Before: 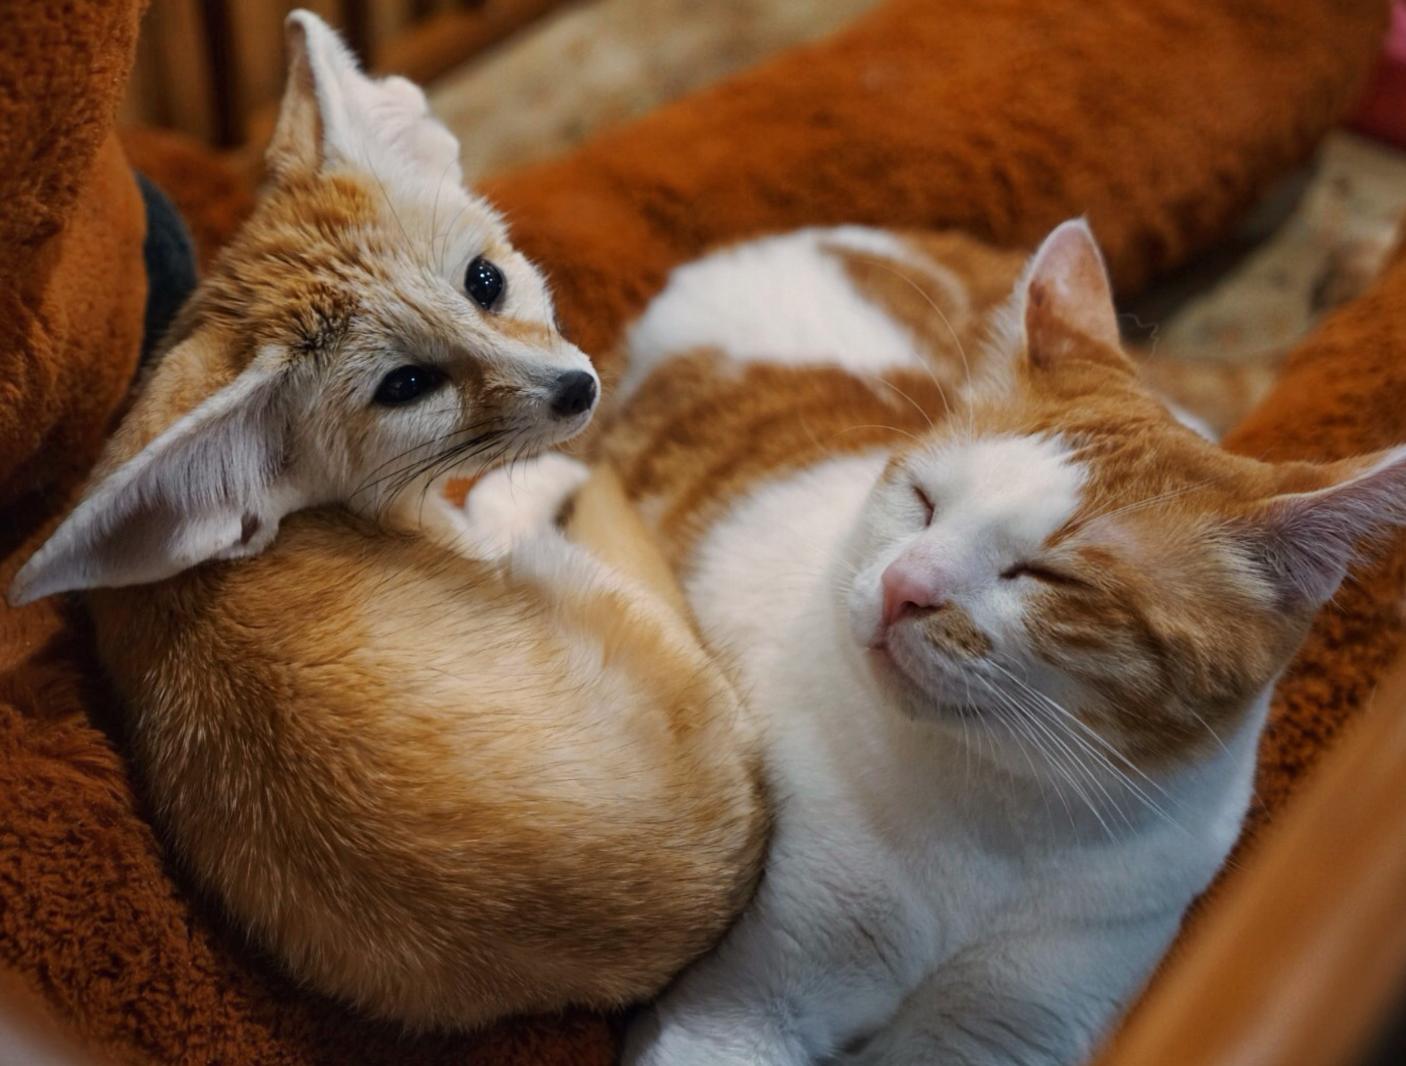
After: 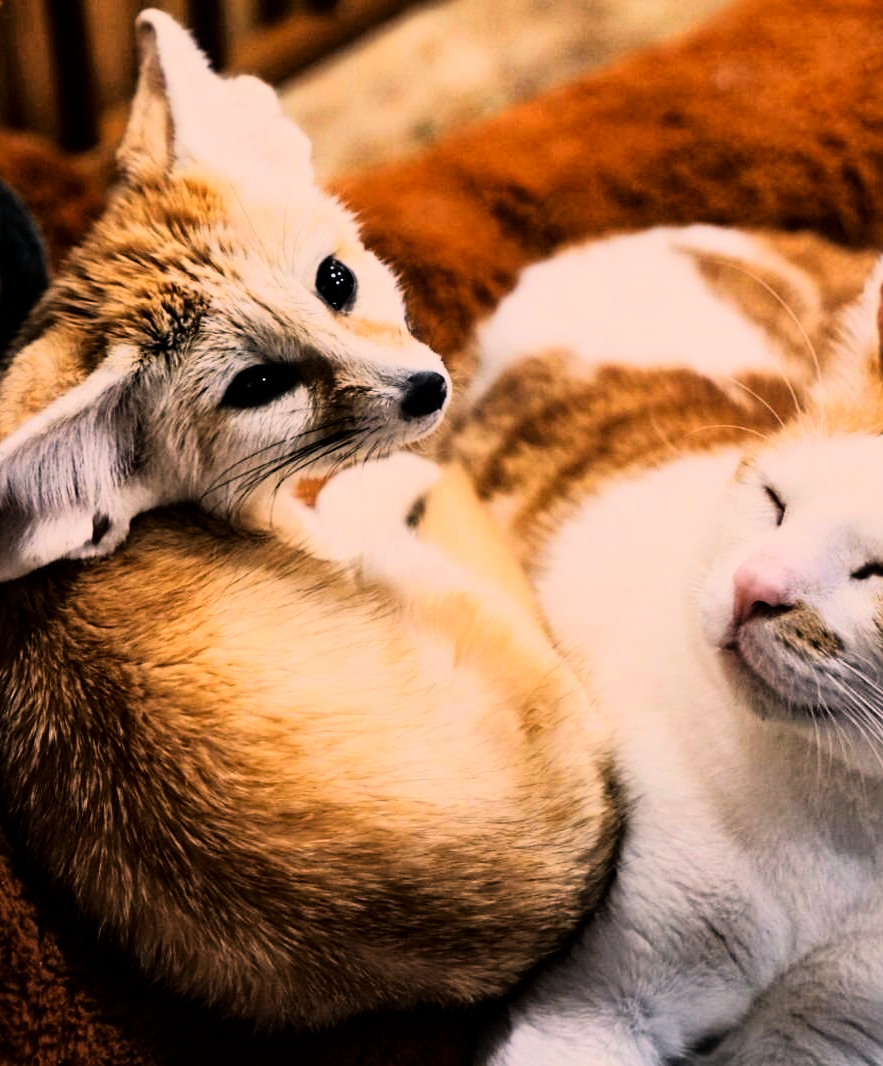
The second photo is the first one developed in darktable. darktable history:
filmic rgb: black relative exposure -14.19 EV, white relative exposure 3.39 EV, hardness 7.89, preserve chrominance max RGB
rgb curve: curves: ch0 [(0, 0) (0.21, 0.15) (0.24, 0.21) (0.5, 0.75) (0.75, 0.96) (0.89, 0.99) (1, 1)]; ch1 [(0, 0.02) (0.21, 0.13) (0.25, 0.2) (0.5, 0.67) (0.75, 0.9) (0.89, 0.97) (1, 1)]; ch2 [(0, 0.02) (0.21, 0.13) (0.25, 0.2) (0.5, 0.67) (0.75, 0.9) (0.89, 0.97) (1, 1)], compensate middle gray true
color correction: highlights a* 11.96, highlights b* 11.58
local contrast: mode bilateral grid, contrast 20, coarseness 50, detail 120%, midtone range 0.2
crop: left 10.644%, right 26.528%
